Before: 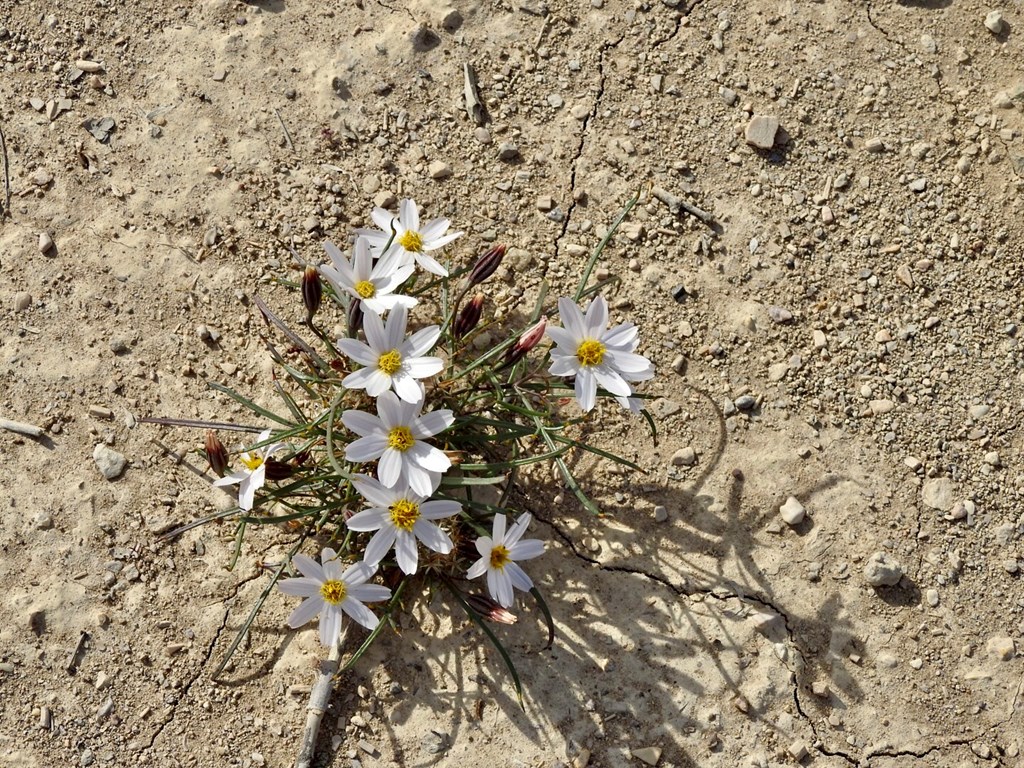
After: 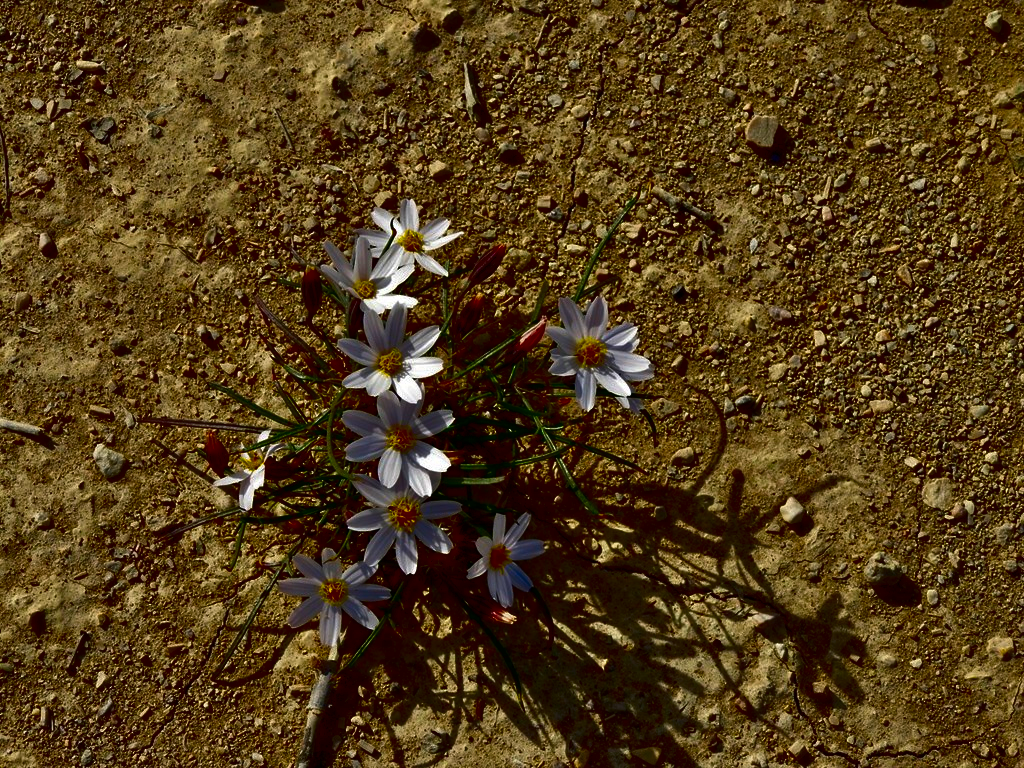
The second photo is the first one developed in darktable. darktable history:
contrast brightness saturation: brightness -0.999, saturation 0.99
